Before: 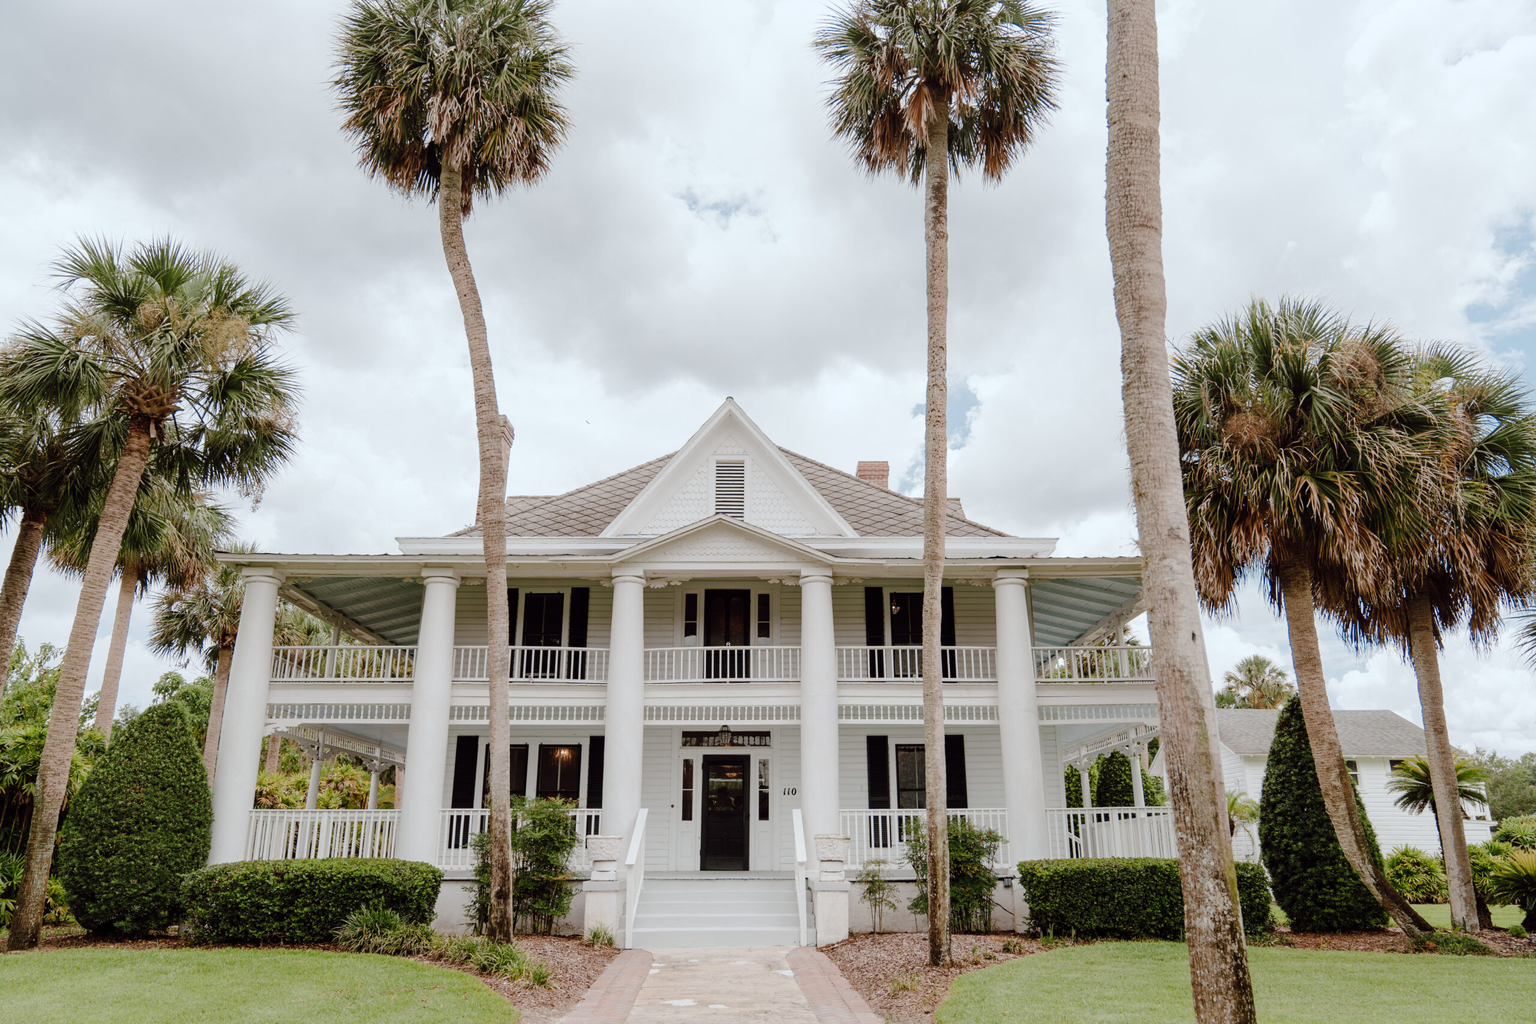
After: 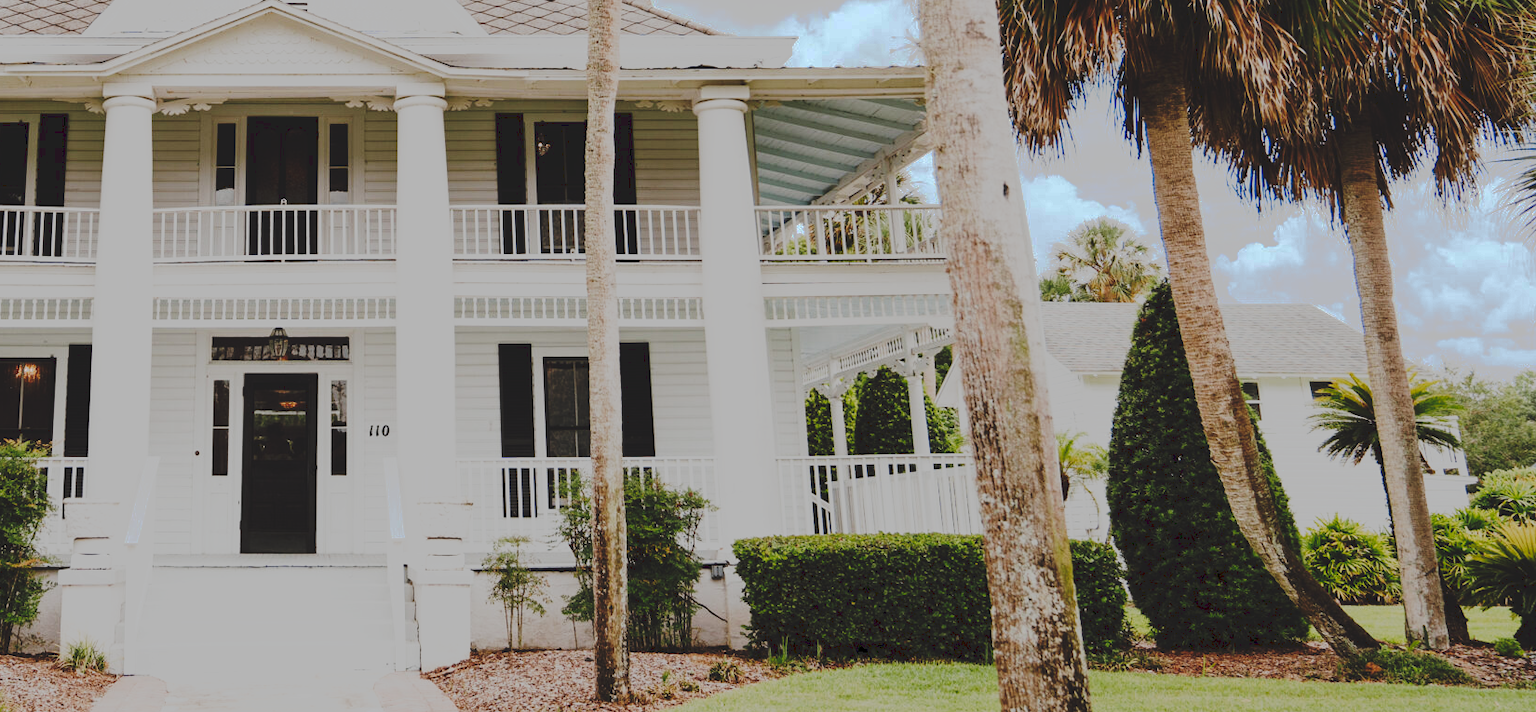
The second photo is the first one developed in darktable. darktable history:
crop and rotate: left 35.509%, top 50.238%, bottom 4.934%
tone curve: curves: ch0 [(0, 0) (0.003, 0.118) (0.011, 0.118) (0.025, 0.122) (0.044, 0.131) (0.069, 0.142) (0.1, 0.155) (0.136, 0.168) (0.177, 0.183) (0.224, 0.216) (0.277, 0.265) (0.335, 0.337) (0.399, 0.415) (0.468, 0.506) (0.543, 0.586) (0.623, 0.665) (0.709, 0.716) (0.801, 0.737) (0.898, 0.744) (1, 1)], preserve colors none
